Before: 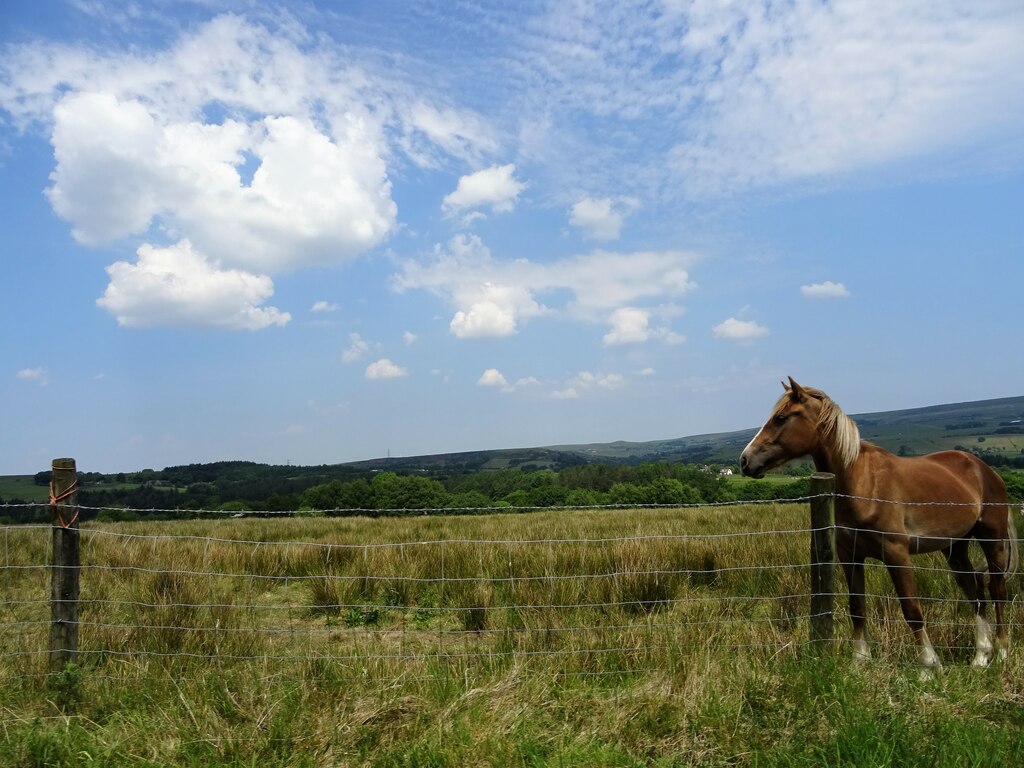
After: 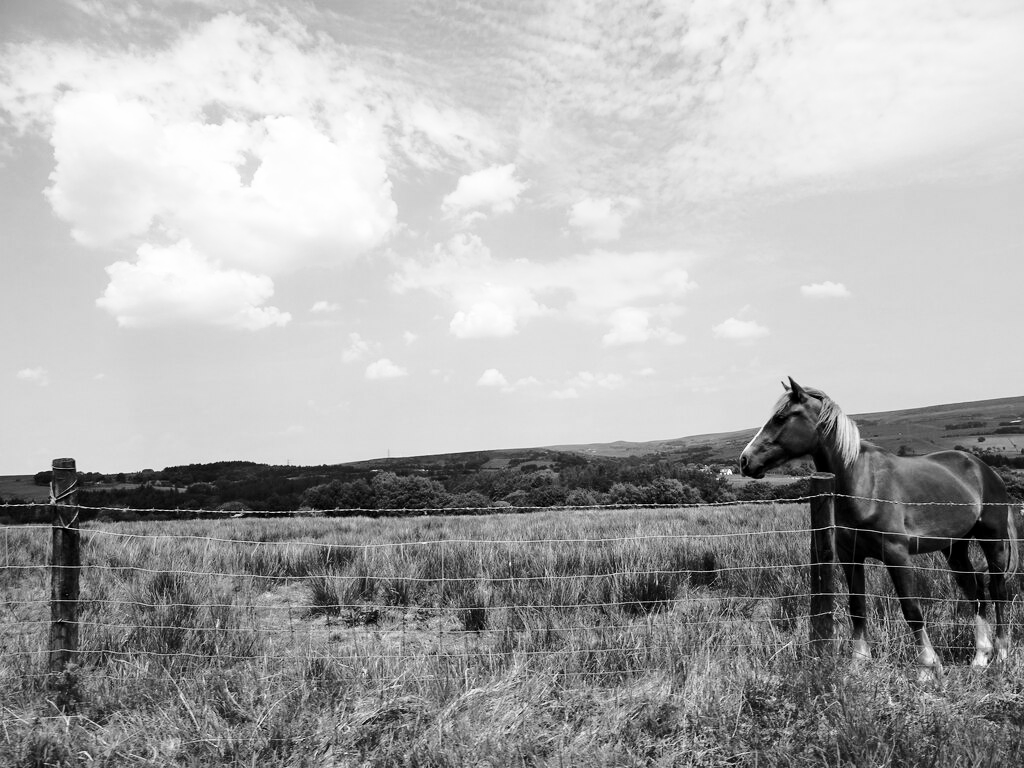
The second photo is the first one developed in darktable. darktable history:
contrast equalizer: octaves 7, y [[0.6 ×6], [0.55 ×6], [0 ×6], [0 ×6], [0 ×6]], mix 0.15
contrast brightness saturation: saturation -1
base curve: curves: ch0 [(0, 0) (0.028, 0.03) (0.121, 0.232) (0.46, 0.748) (0.859, 0.968) (1, 1)], preserve colors none
